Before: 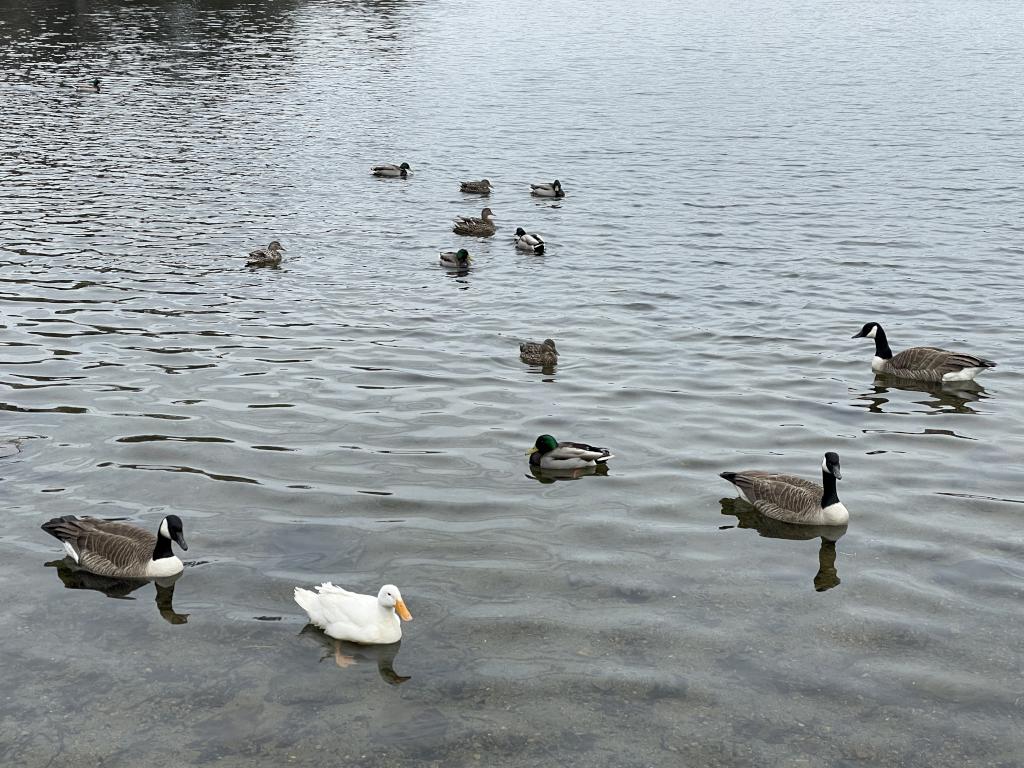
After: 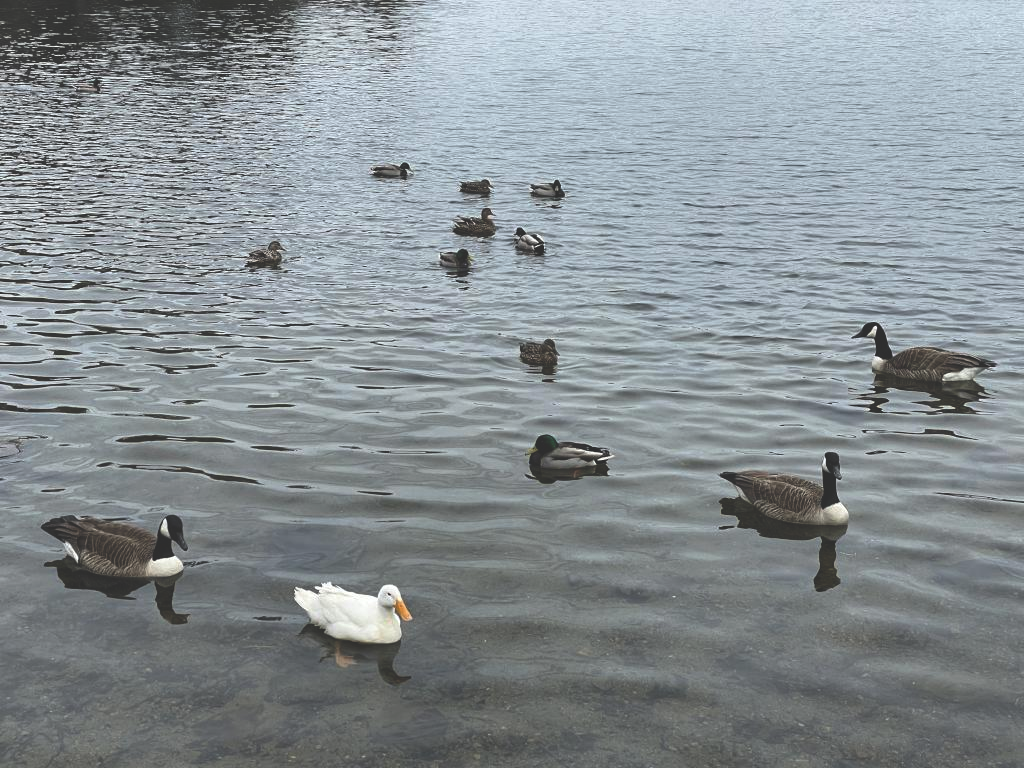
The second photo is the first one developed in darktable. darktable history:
rgb curve: curves: ch0 [(0, 0.186) (0.314, 0.284) (0.775, 0.708) (1, 1)], compensate middle gray true, preserve colors none
